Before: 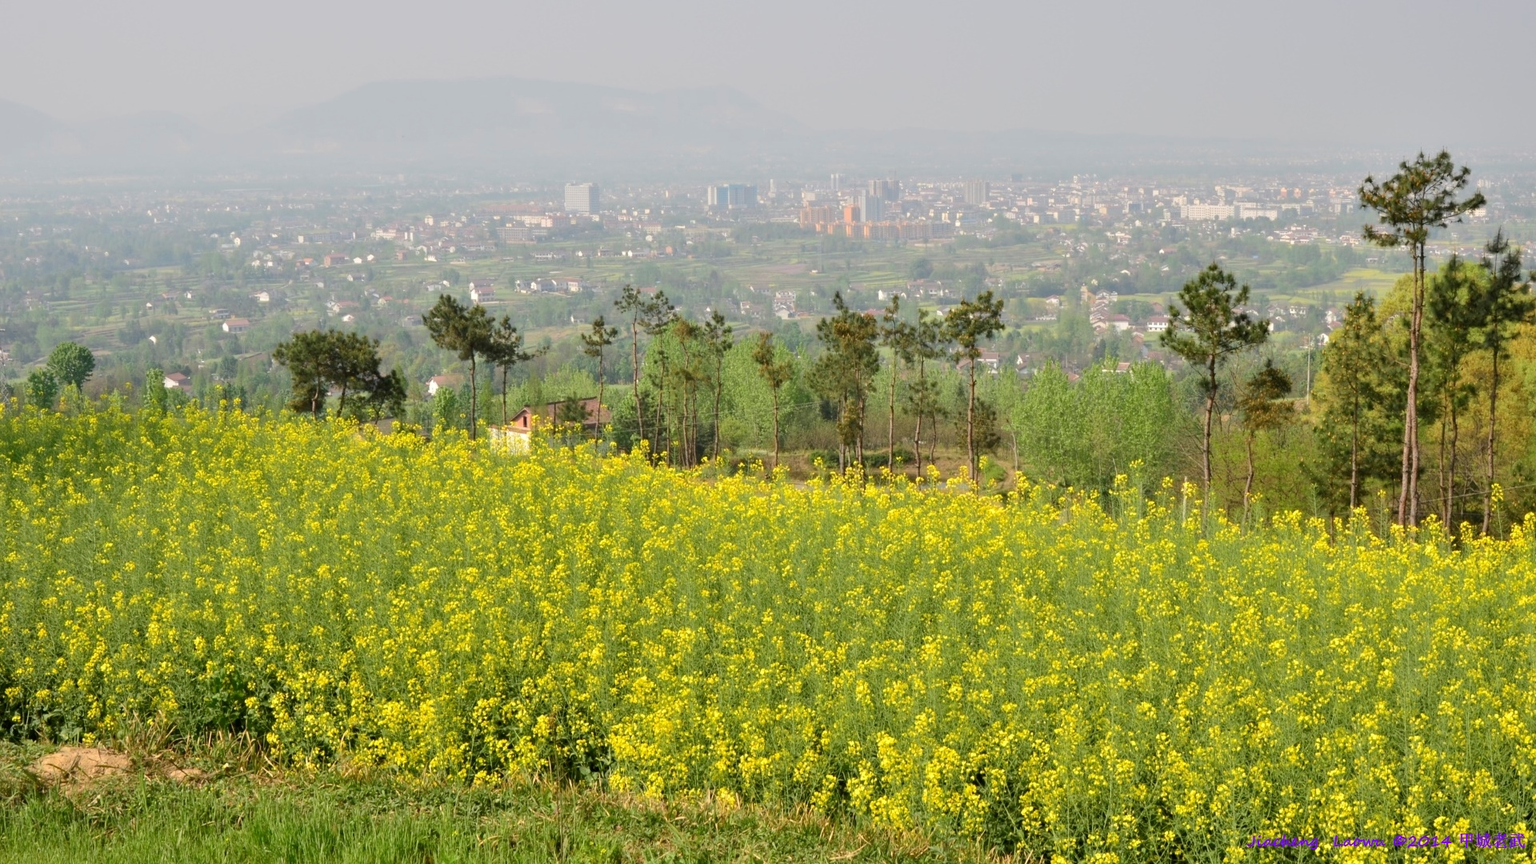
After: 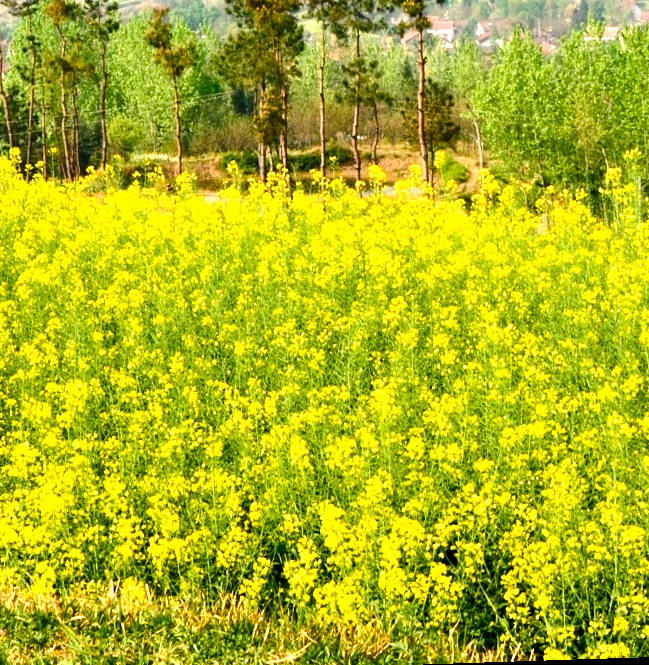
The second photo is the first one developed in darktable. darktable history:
rotate and perspective: rotation -2.22°, lens shift (horizontal) -0.022, automatic cropping off
crop: left 40.878%, top 39.176%, right 25.993%, bottom 3.081%
color balance rgb: shadows lift › chroma 4.21%, shadows lift › hue 252.22°, highlights gain › chroma 1.36%, highlights gain › hue 50.24°, perceptual saturation grading › mid-tones 6.33%, perceptual saturation grading › shadows 72.44%, perceptual brilliance grading › highlights 11.59%, contrast 5.05%
tone equalizer: -8 EV -0.75 EV, -7 EV -0.7 EV, -6 EV -0.6 EV, -5 EV -0.4 EV, -3 EV 0.4 EV, -2 EV 0.6 EV, -1 EV 0.7 EV, +0 EV 0.75 EV, edges refinement/feathering 500, mask exposure compensation -1.57 EV, preserve details no
